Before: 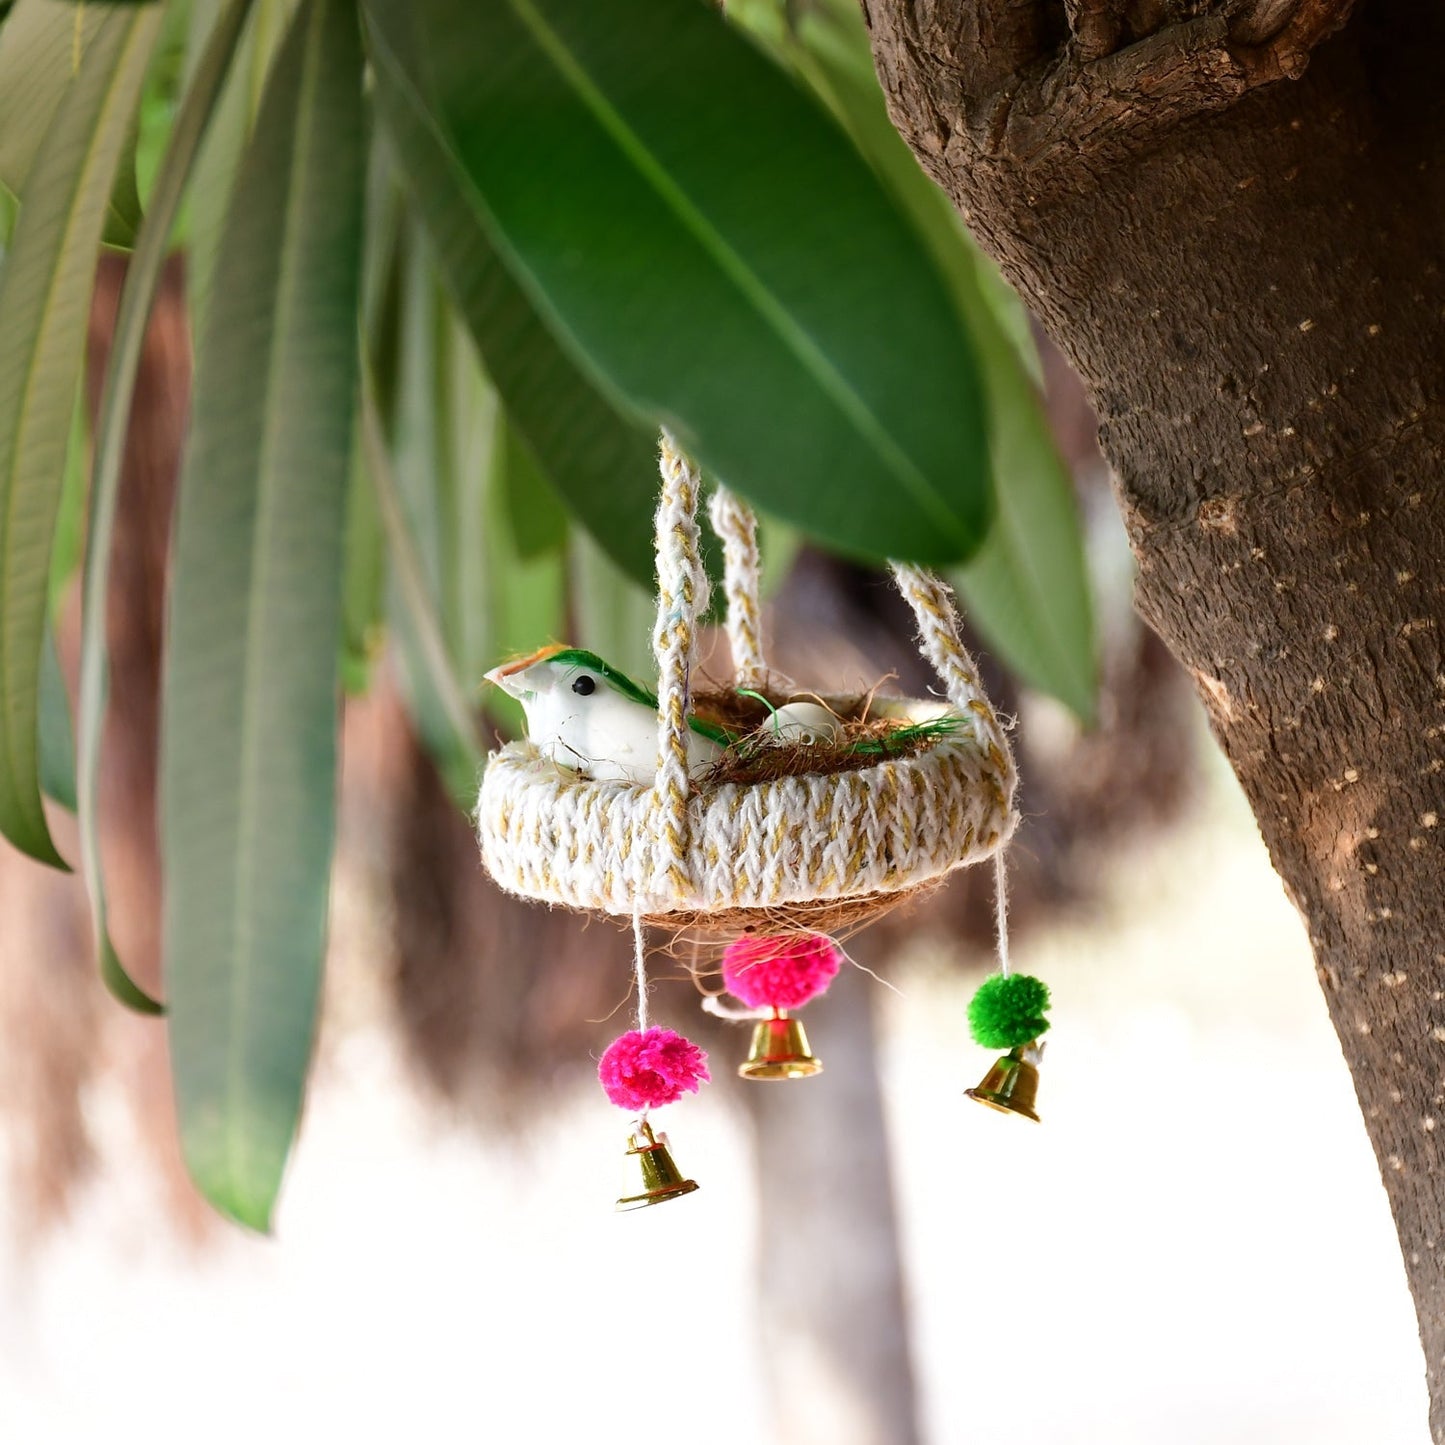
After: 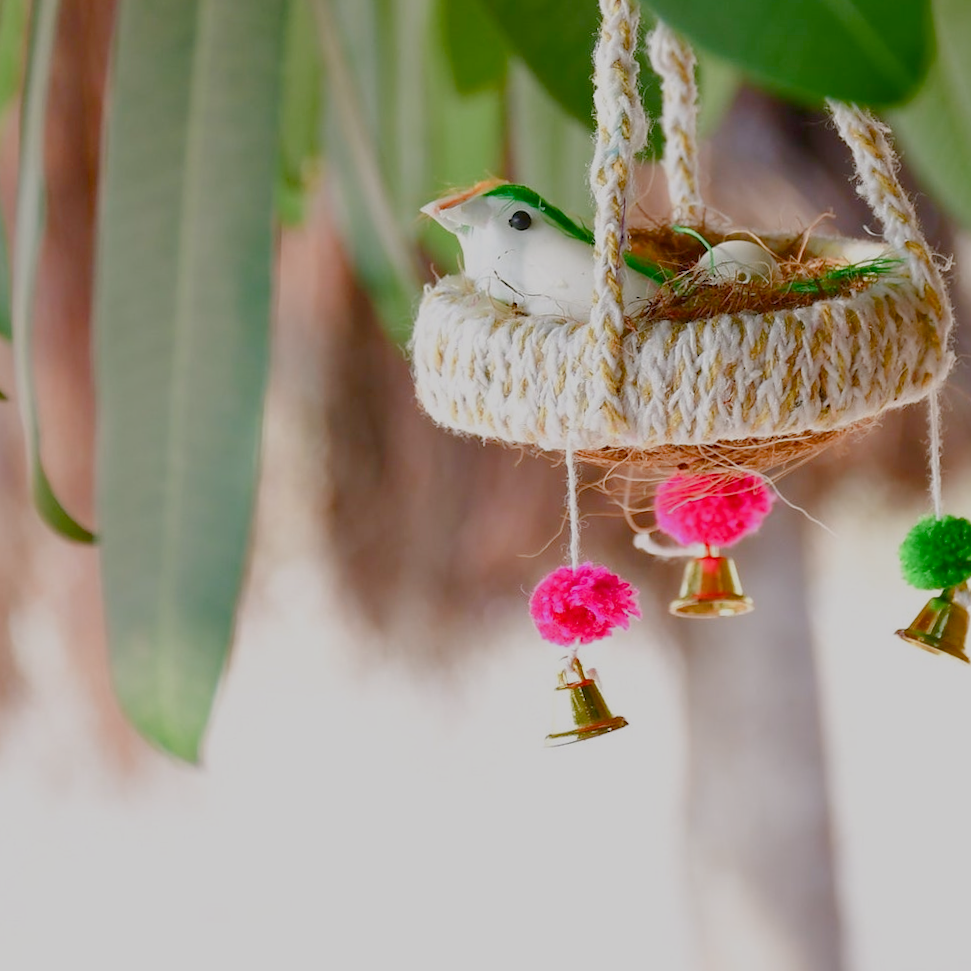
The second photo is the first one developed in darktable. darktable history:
crop and rotate: angle -0.82°, left 3.85%, top 31.828%, right 27.992%
color balance rgb: shadows lift › chroma 1%, shadows lift › hue 113°, highlights gain › chroma 0.2%, highlights gain › hue 333°, perceptual saturation grading › global saturation 20%, perceptual saturation grading › highlights -50%, perceptual saturation grading › shadows 25%, contrast -30%
